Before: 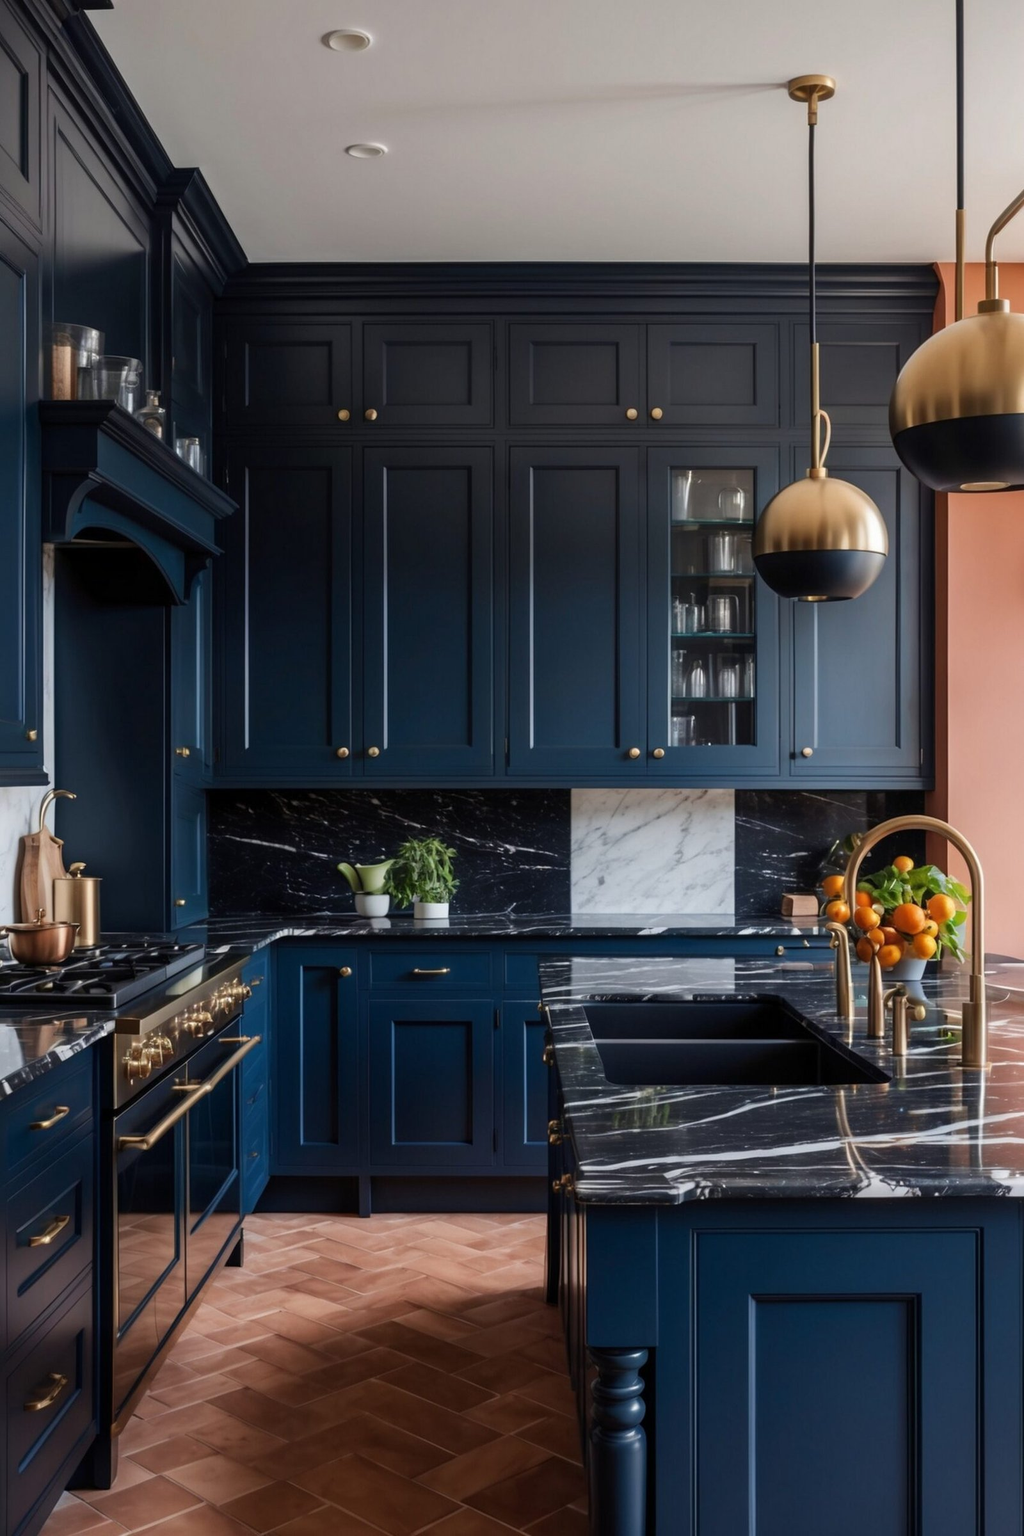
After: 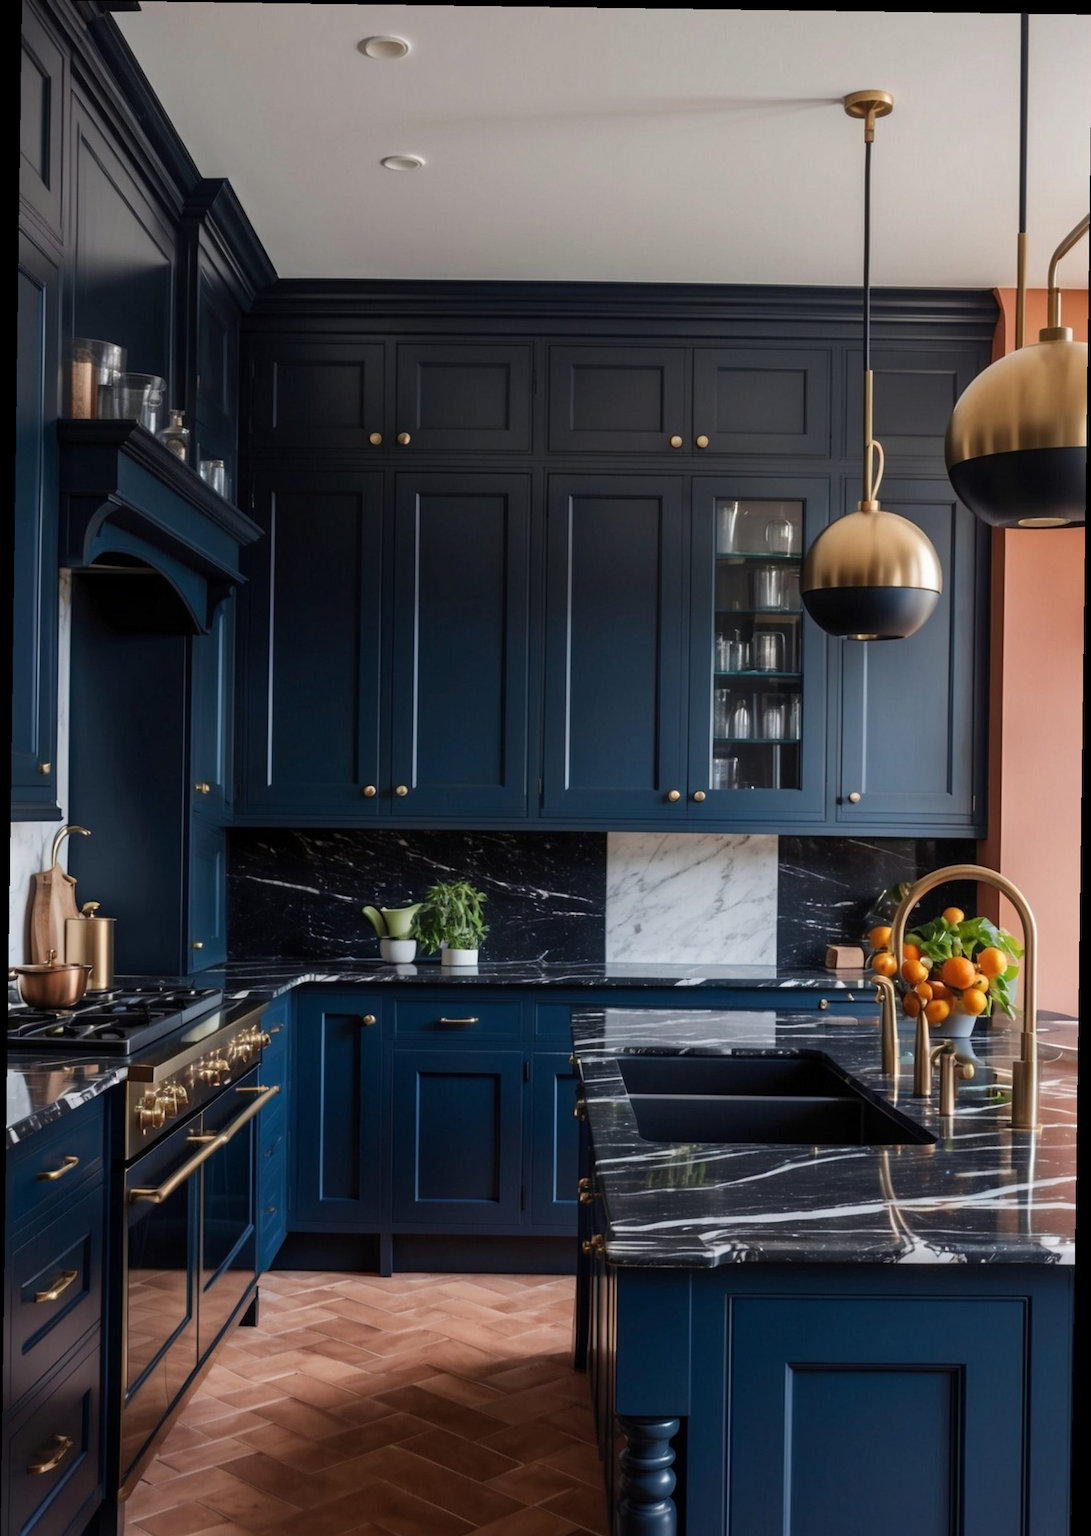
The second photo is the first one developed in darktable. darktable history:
crop and rotate: top 0%, bottom 5.097%
rotate and perspective: rotation 0.8°, automatic cropping off
